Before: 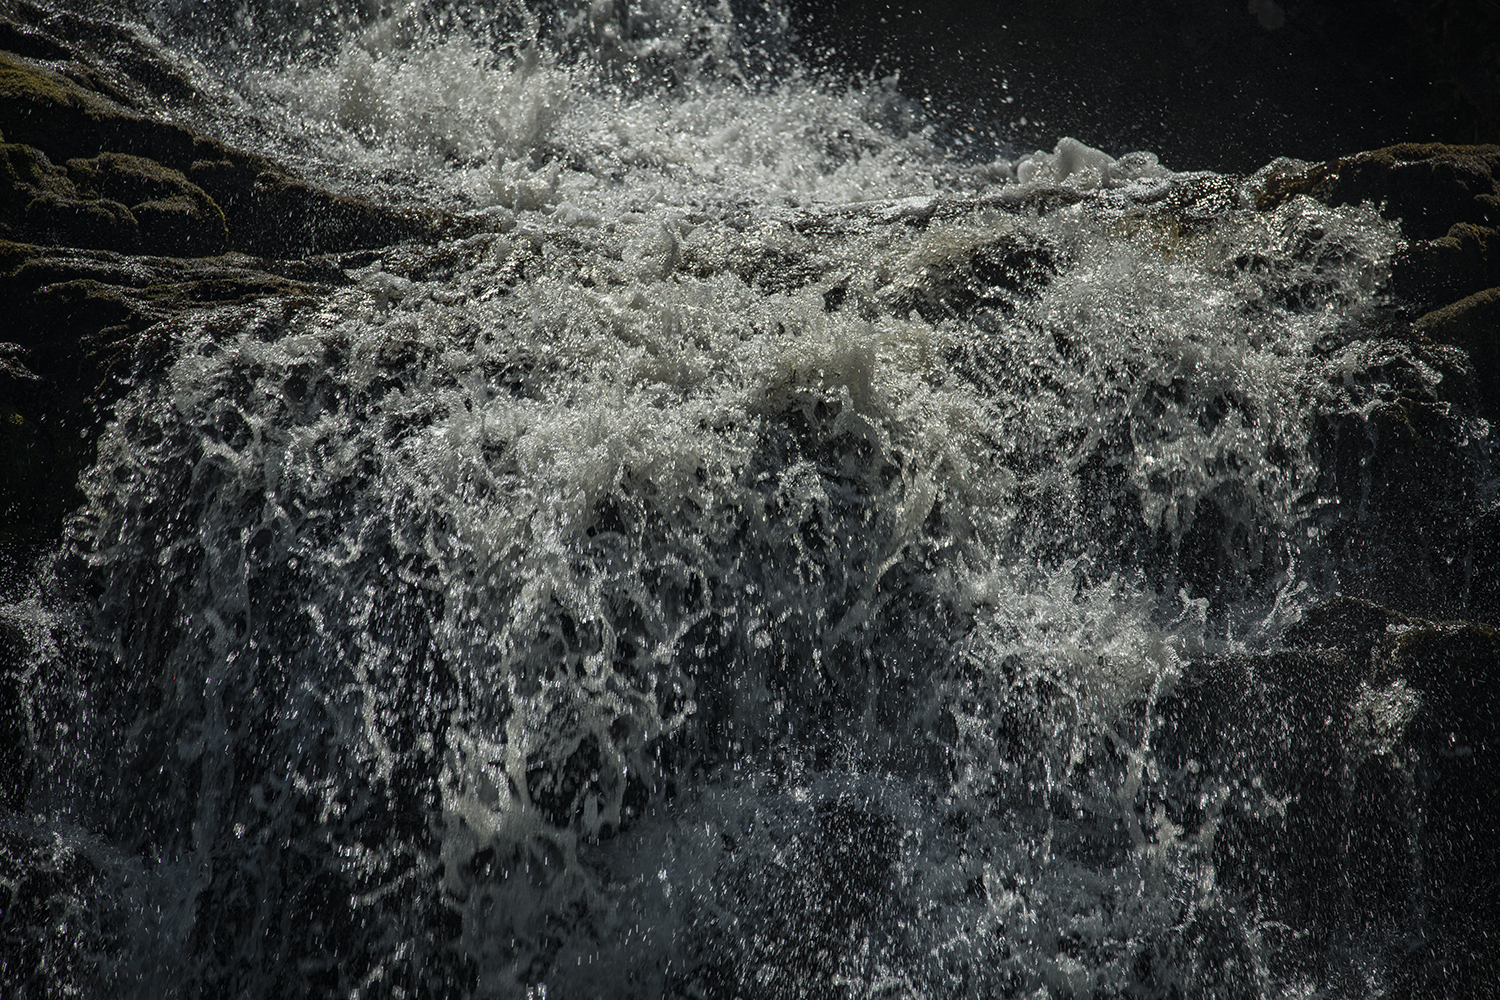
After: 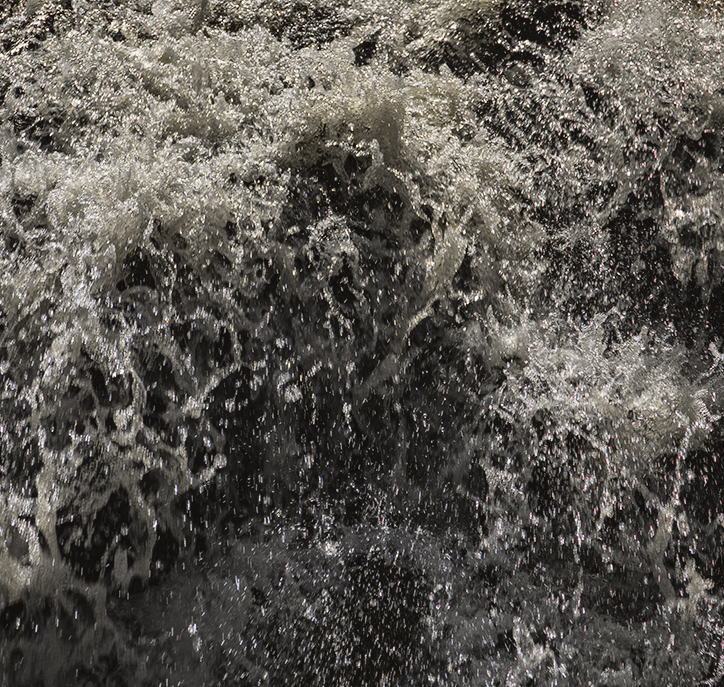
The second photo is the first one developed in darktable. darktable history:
crop: left 31.379%, top 24.658%, right 20.326%, bottom 6.628%
split-toning: shadows › hue 46.8°, shadows › saturation 0.17, highlights › hue 316.8°, highlights › saturation 0.27, balance -51.82
tone curve: curves: ch0 [(0, 0.036) (0.119, 0.115) (0.466, 0.498) (0.715, 0.767) (0.817, 0.865) (1, 0.998)]; ch1 [(0, 0) (0.377, 0.424) (0.442, 0.491) (0.487, 0.502) (0.514, 0.512) (0.536, 0.577) (0.66, 0.724) (1, 1)]; ch2 [(0, 0) (0.38, 0.405) (0.463, 0.443) (0.492, 0.486) (0.526, 0.541) (0.578, 0.598) (1, 1)], color space Lab, independent channels, preserve colors none
